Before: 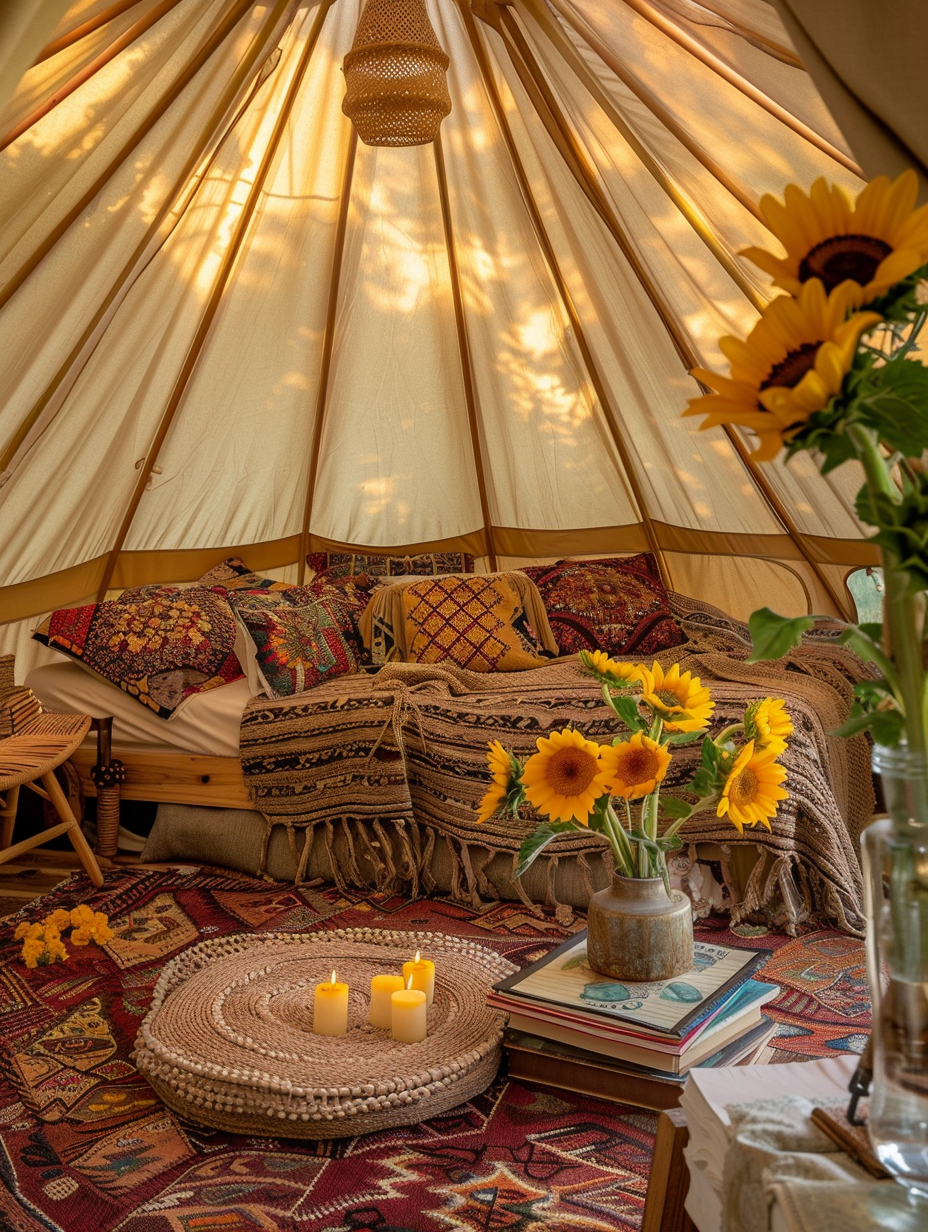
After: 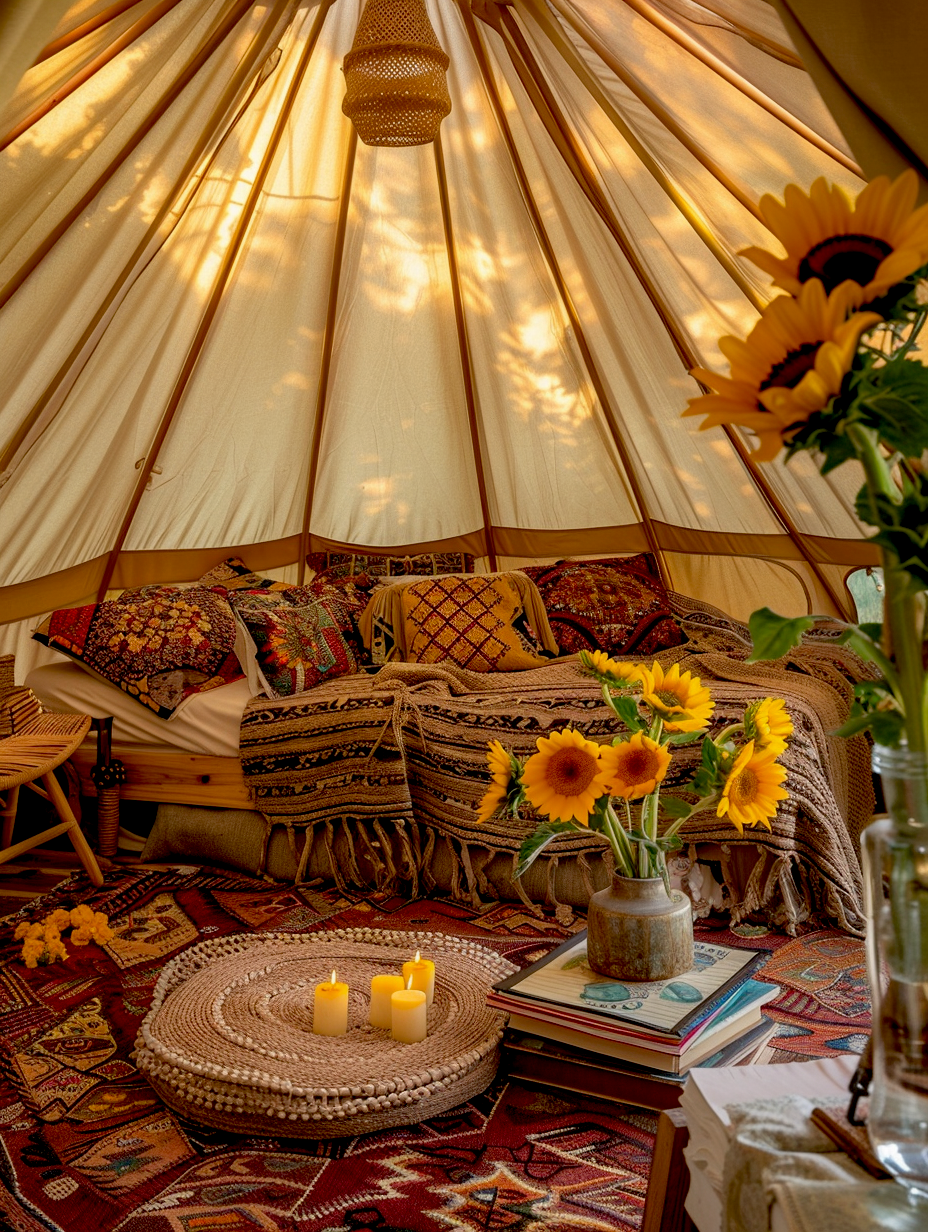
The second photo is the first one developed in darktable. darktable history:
exposure: black level correction 0.017, exposure -0.009 EV, compensate highlight preservation false
